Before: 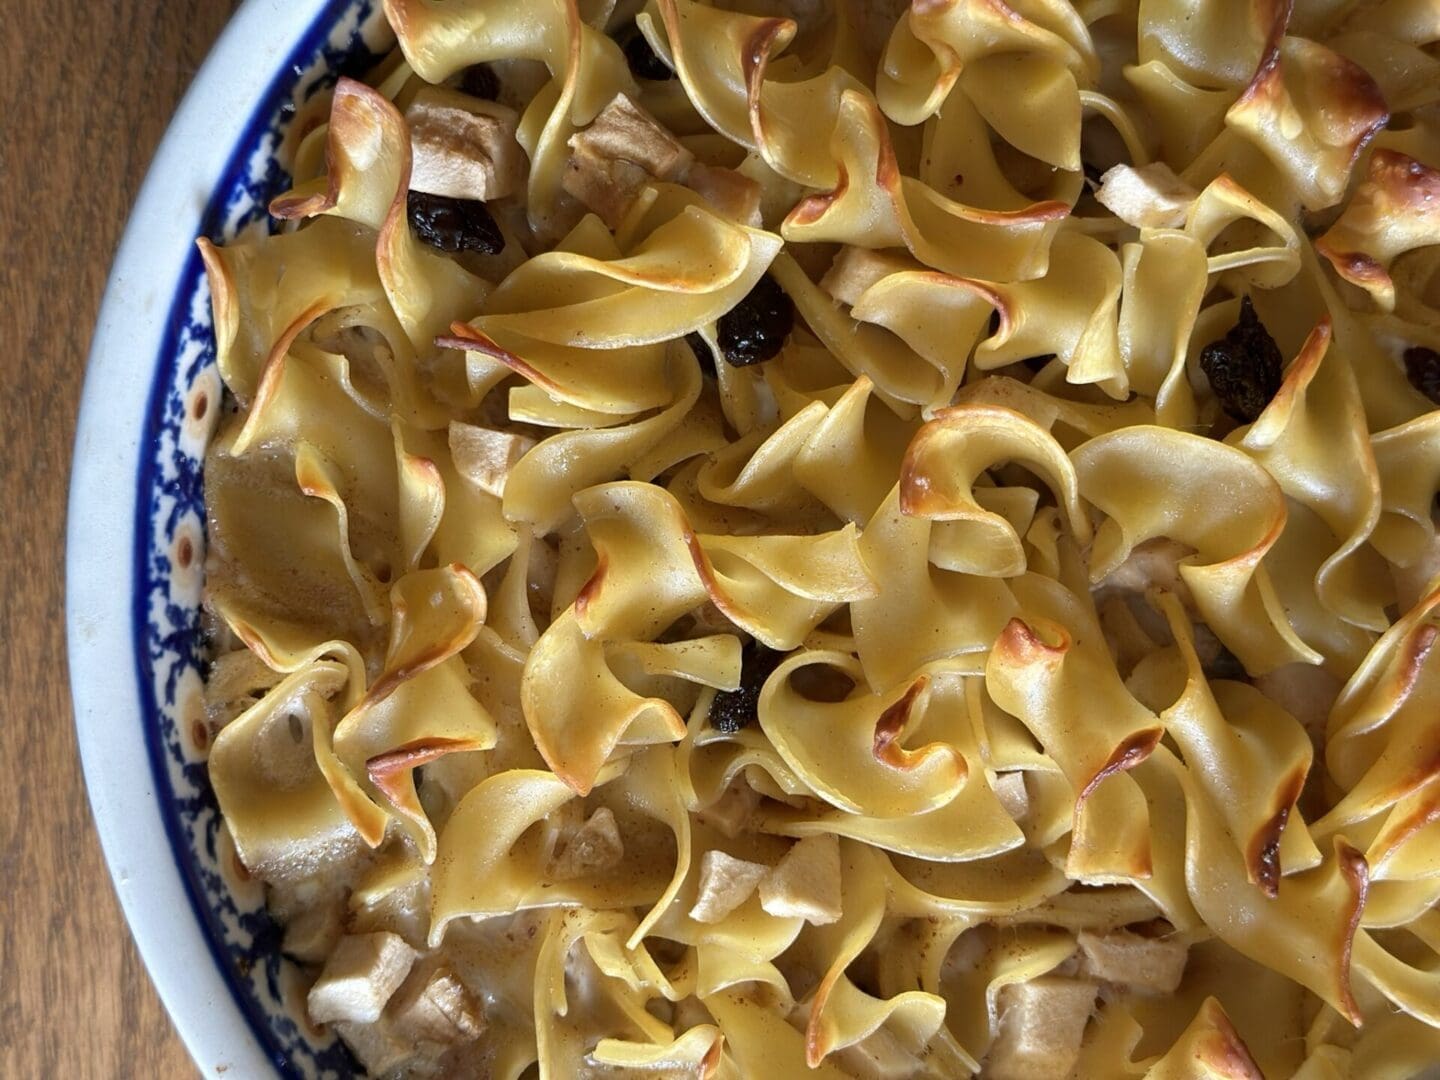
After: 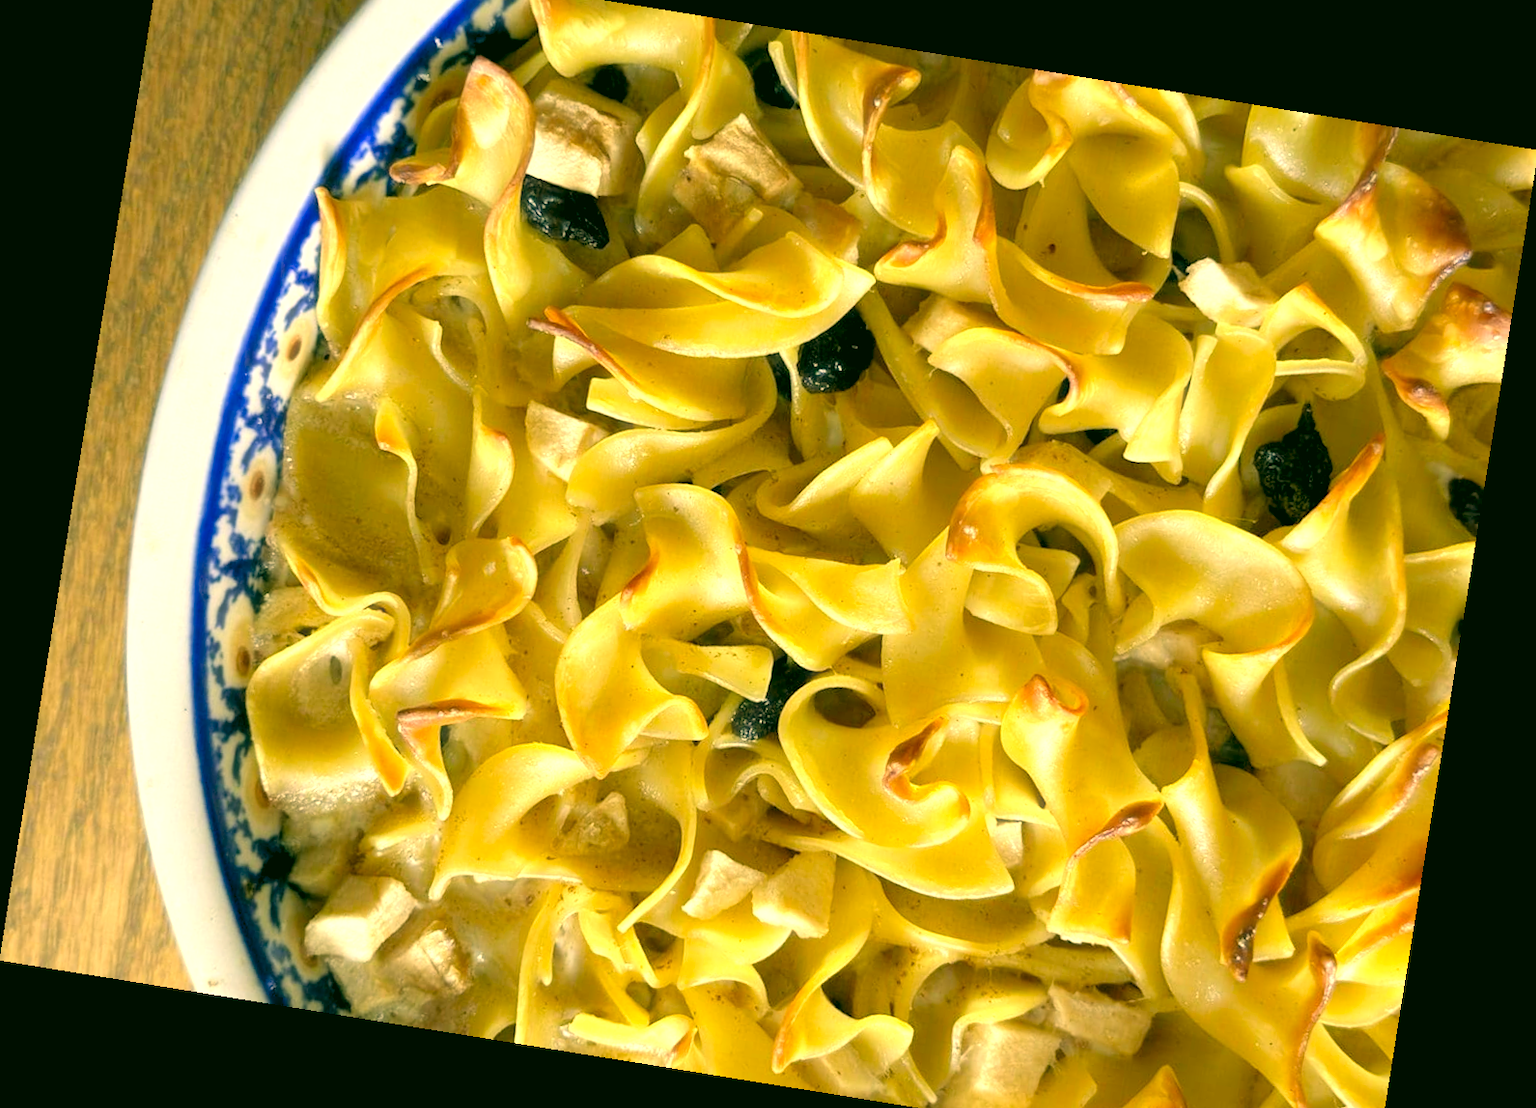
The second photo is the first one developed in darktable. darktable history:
crop and rotate: top 5.609%, bottom 5.609%
rotate and perspective: rotation 9.12°, automatic cropping off
levels: levels [0.036, 0.364, 0.827]
haze removal: strength -0.1, adaptive false
color correction: highlights a* 5.62, highlights b* 33.57, shadows a* -25.86, shadows b* 4.02
